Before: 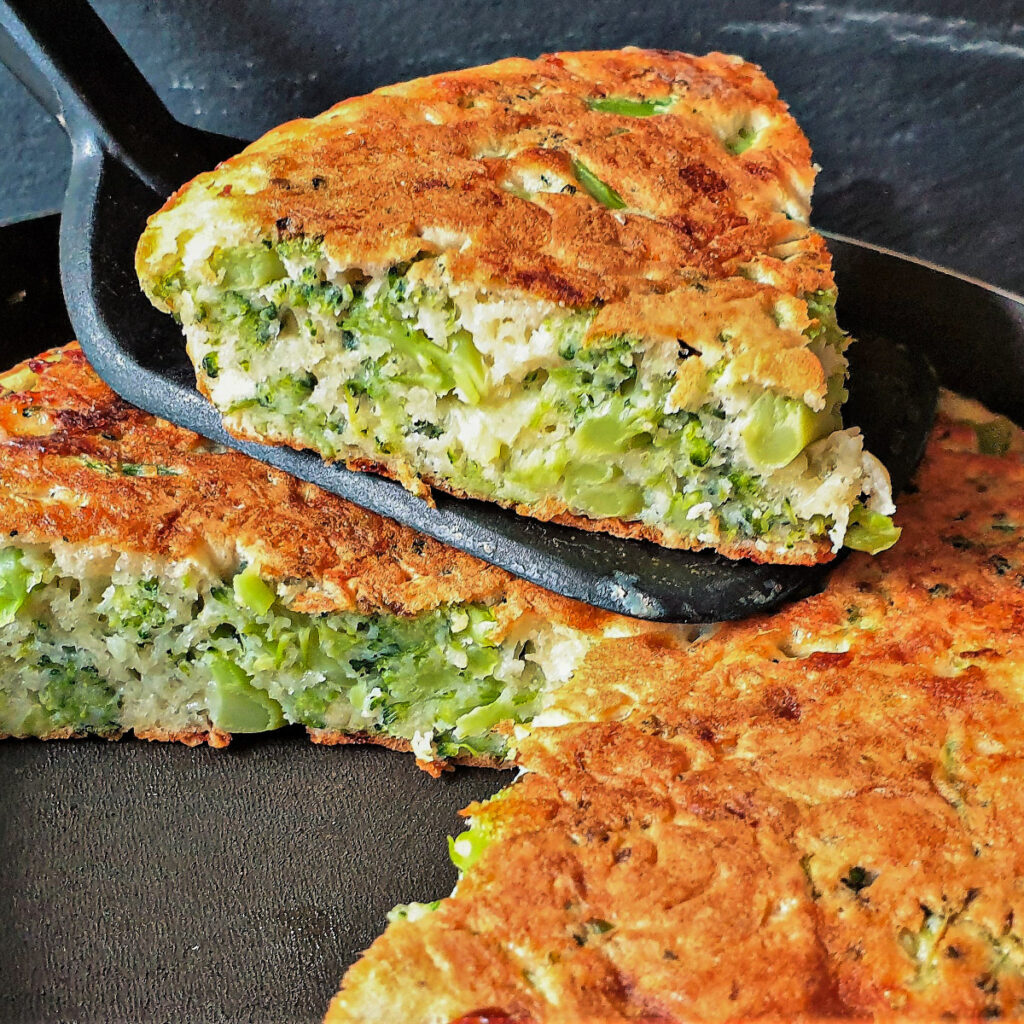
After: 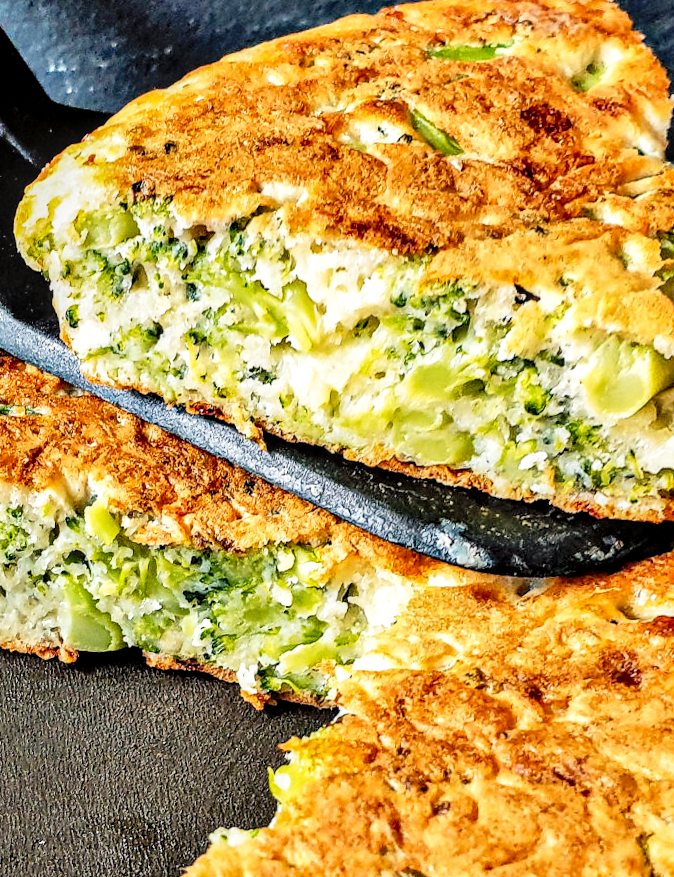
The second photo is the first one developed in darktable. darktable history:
rotate and perspective: rotation 1.69°, lens shift (vertical) -0.023, lens shift (horizontal) -0.291, crop left 0.025, crop right 0.988, crop top 0.092, crop bottom 0.842
crop and rotate: left 8.786%, right 24.548%
local contrast: detail 150%
color contrast: green-magenta contrast 0.81
tone curve: curves: ch0 [(0, 0) (0.003, 0.011) (0.011, 0.014) (0.025, 0.023) (0.044, 0.035) (0.069, 0.047) (0.1, 0.065) (0.136, 0.098) (0.177, 0.139) (0.224, 0.214) (0.277, 0.306) (0.335, 0.392) (0.399, 0.484) (0.468, 0.584) (0.543, 0.68) (0.623, 0.772) (0.709, 0.847) (0.801, 0.905) (0.898, 0.951) (1, 1)], preserve colors none
